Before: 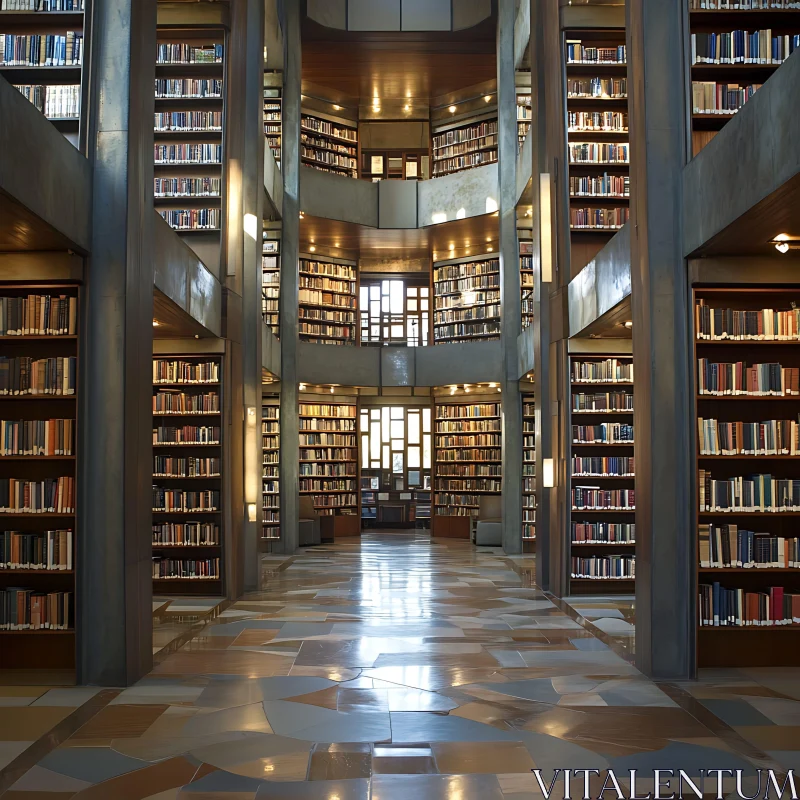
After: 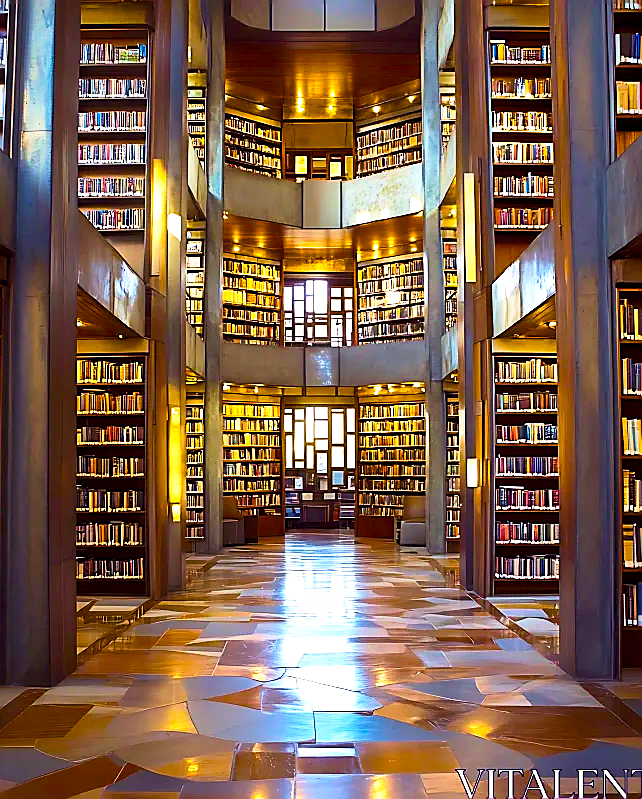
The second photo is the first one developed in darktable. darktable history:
local contrast: mode bilateral grid, contrast 25, coarseness 60, detail 151%, midtone range 0.2
contrast brightness saturation: contrast 0.204, brightness 0.15, saturation 0.135
velvia: on, module defaults
sharpen: radius 1.348, amount 1.237, threshold 0.766
color balance rgb: power › luminance -7.819%, power › chroma 1.346%, power › hue 330.54°, linear chroma grading › highlights 99.156%, linear chroma grading › global chroma 23.532%, perceptual saturation grading › global saturation 20%, perceptual saturation grading › highlights -25.212%, perceptual saturation grading › shadows 49.745%
crop and rotate: left 9.563%, right 10.18%
base curve: curves: ch0 [(0, 0) (0.088, 0.125) (0.176, 0.251) (0.354, 0.501) (0.613, 0.749) (1, 0.877)], preserve colors none
